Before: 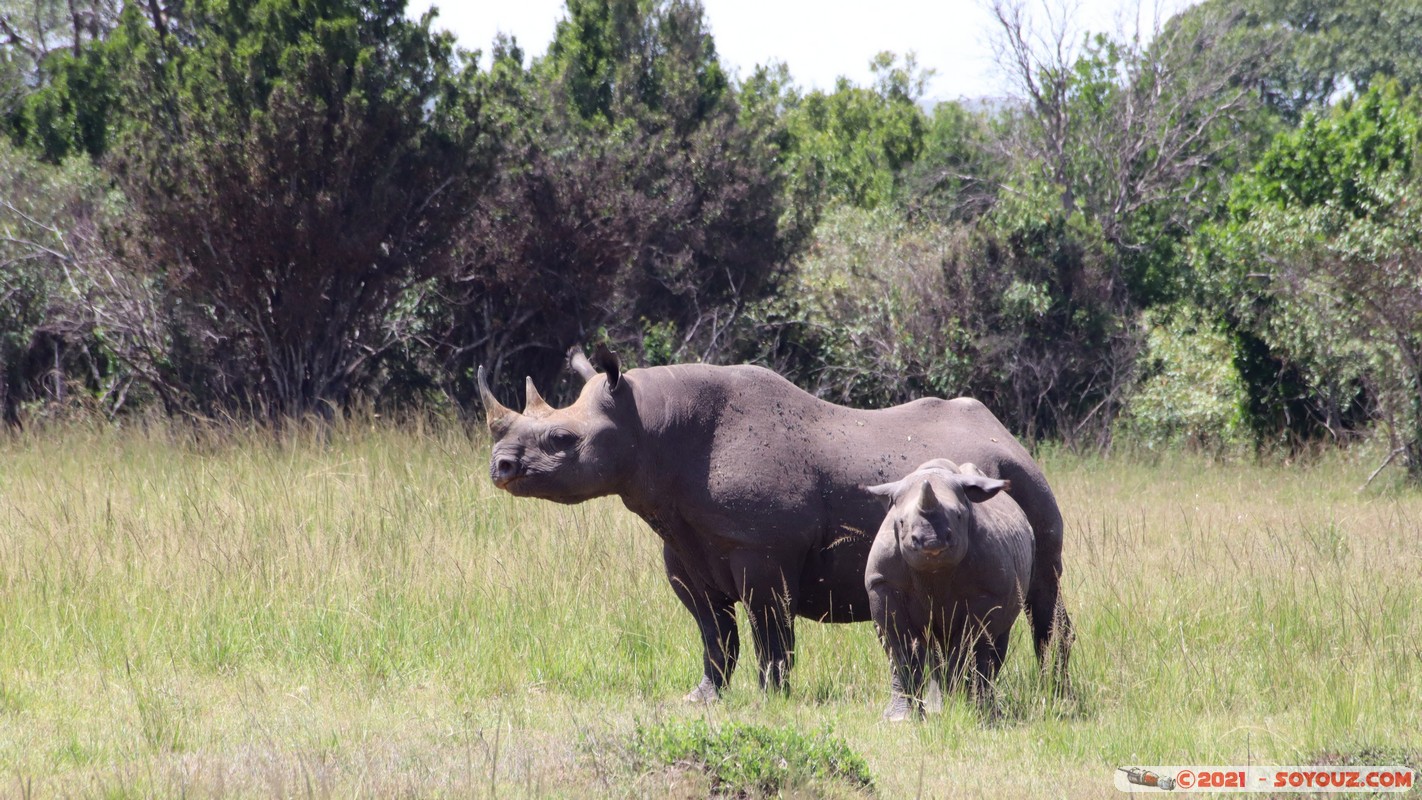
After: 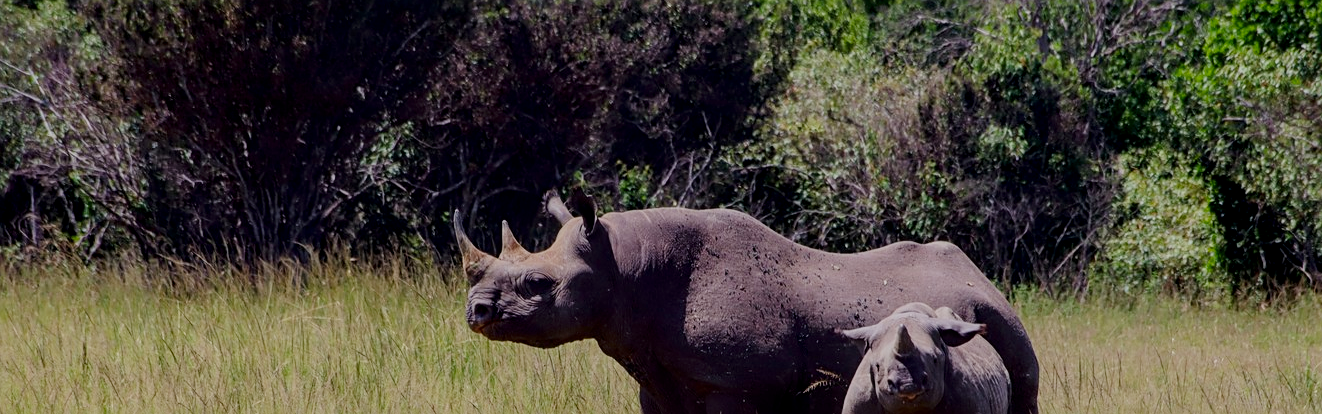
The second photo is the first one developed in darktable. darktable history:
crop: left 1.753%, top 19.617%, right 5.233%, bottom 27.972%
local contrast: on, module defaults
contrast brightness saturation: contrast 0.104, brightness -0.27, saturation 0.143
filmic rgb: black relative exposure -6.17 EV, white relative exposure 6.96 EV, hardness 2.26
tone equalizer: on, module defaults
sharpen: on, module defaults
color balance rgb: shadows lift › chroma 0.696%, shadows lift › hue 112.86°, global offset › luminance 0.495%, perceptual saturation grading › global saturation 19.421%, global vibrance 19.705%
